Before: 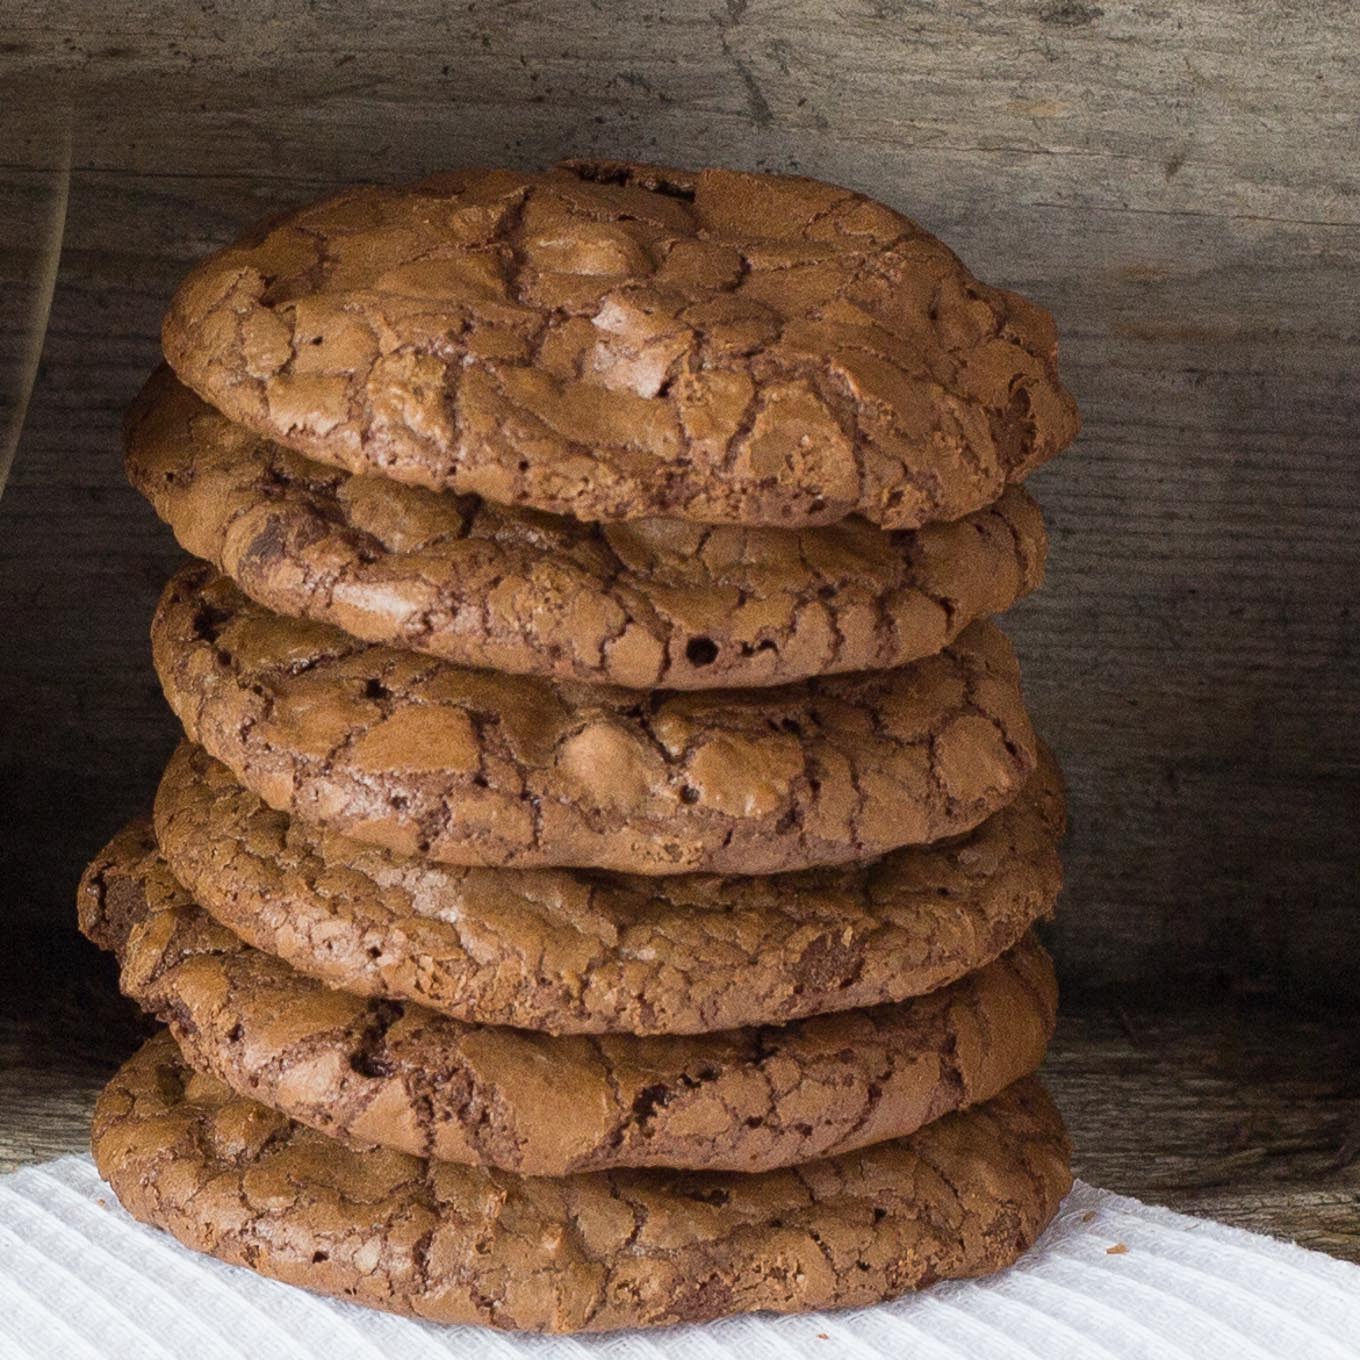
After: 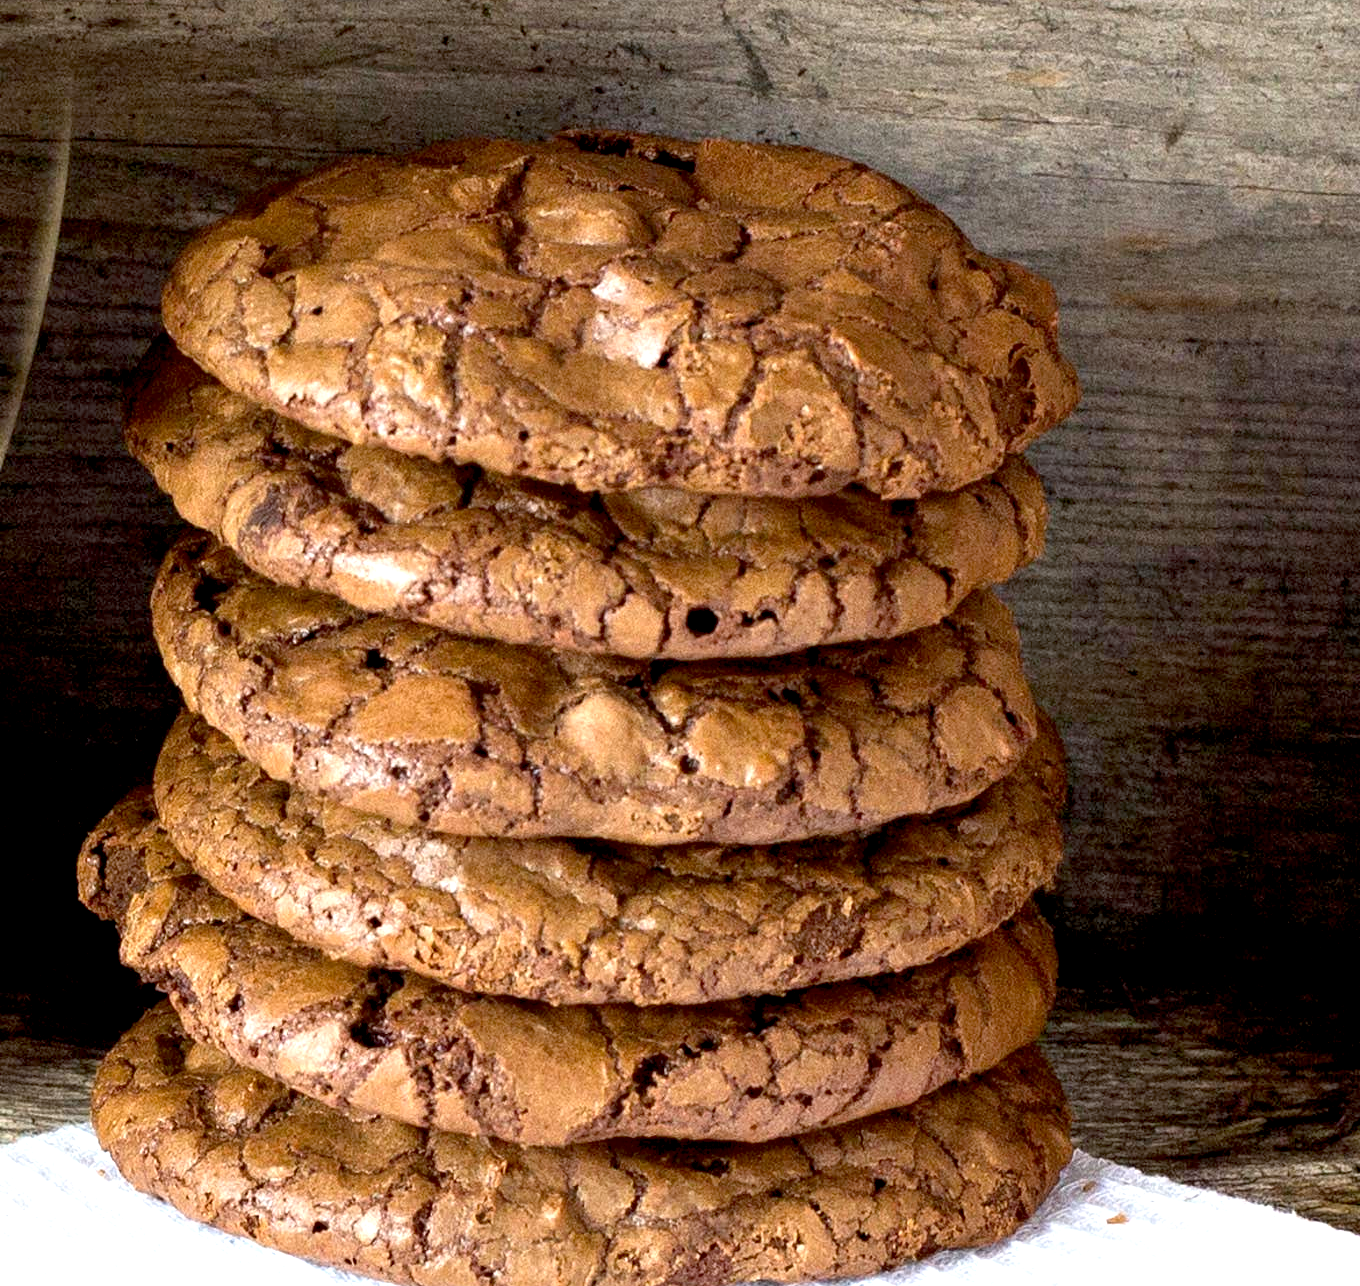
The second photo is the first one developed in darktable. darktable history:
crop and rotate: top 2.254%, bottom 3.162%
exposure: black level correction 0.012, exposure 0.696 EV, compensate exposure bias true, compensate highlight preservation false
contrast equalizer: octaves 7, y [[0.528, 0.548, 0.563, 0.562, 0.546, 0.526], [0.55 ×6], [0 ×6], [0 ×6], [0 ×6]]
